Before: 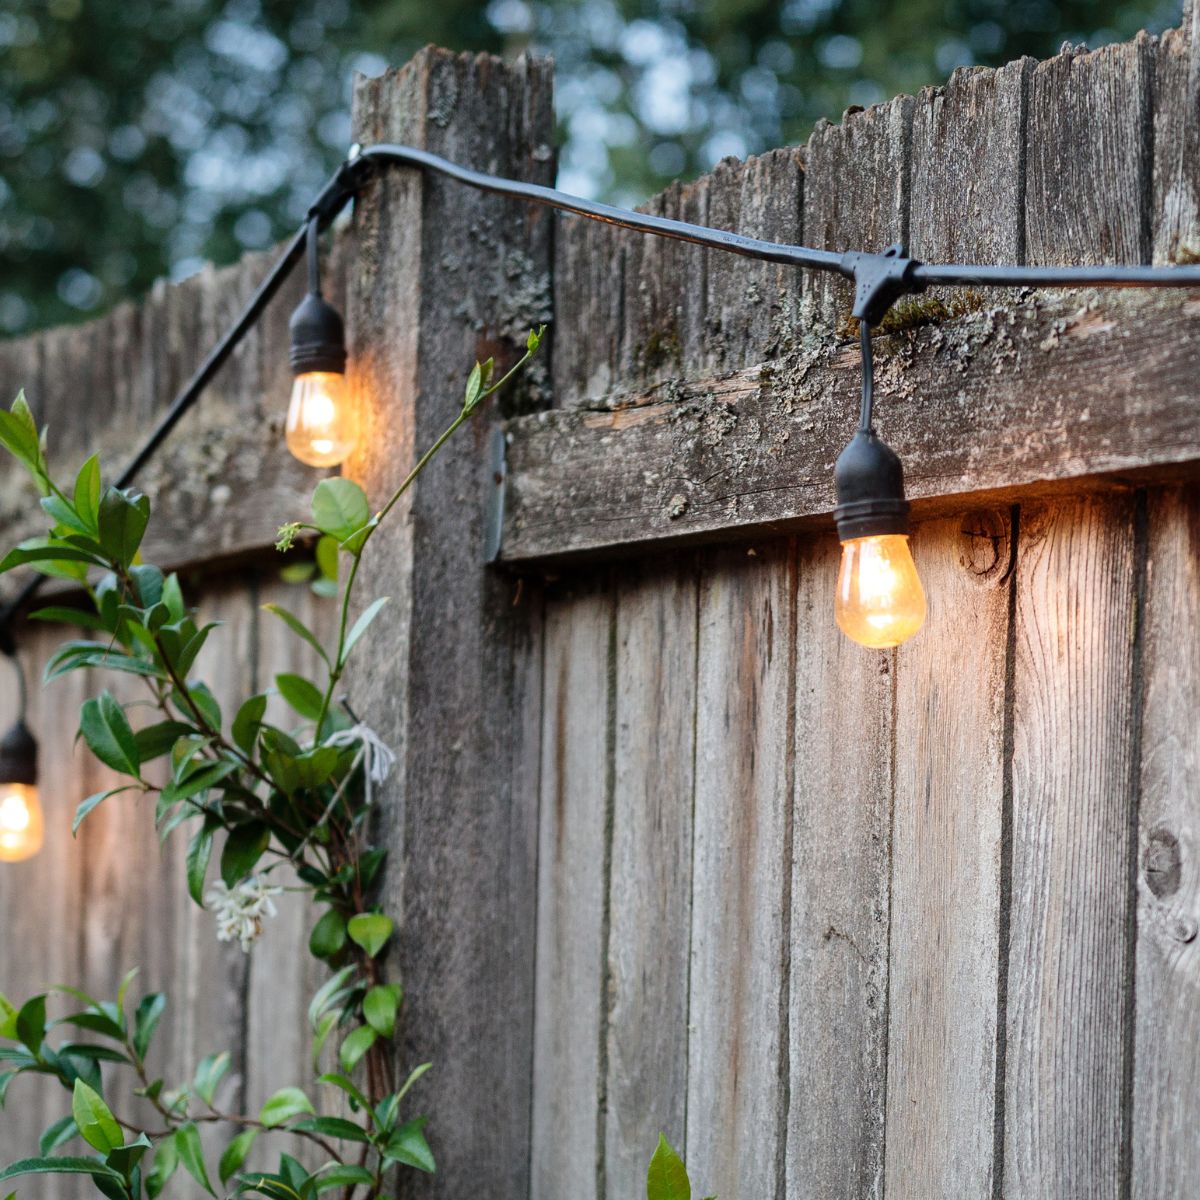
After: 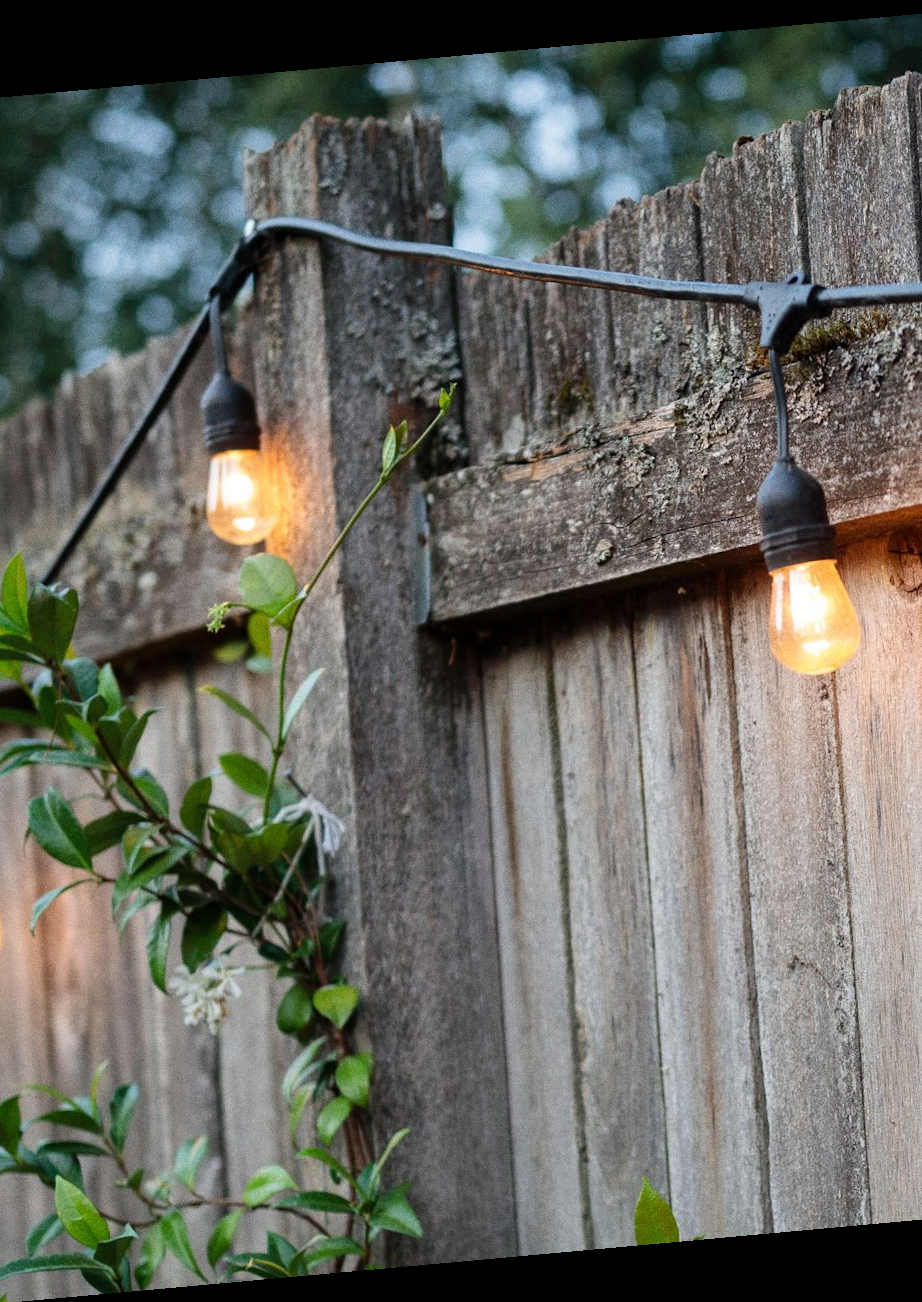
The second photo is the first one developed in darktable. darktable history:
crop and rotate: left 9.061%, right 20.142%
grain: coarseness 0.09 ISO
rotate and perspective: rotation -5.2°, automatic cropping off
